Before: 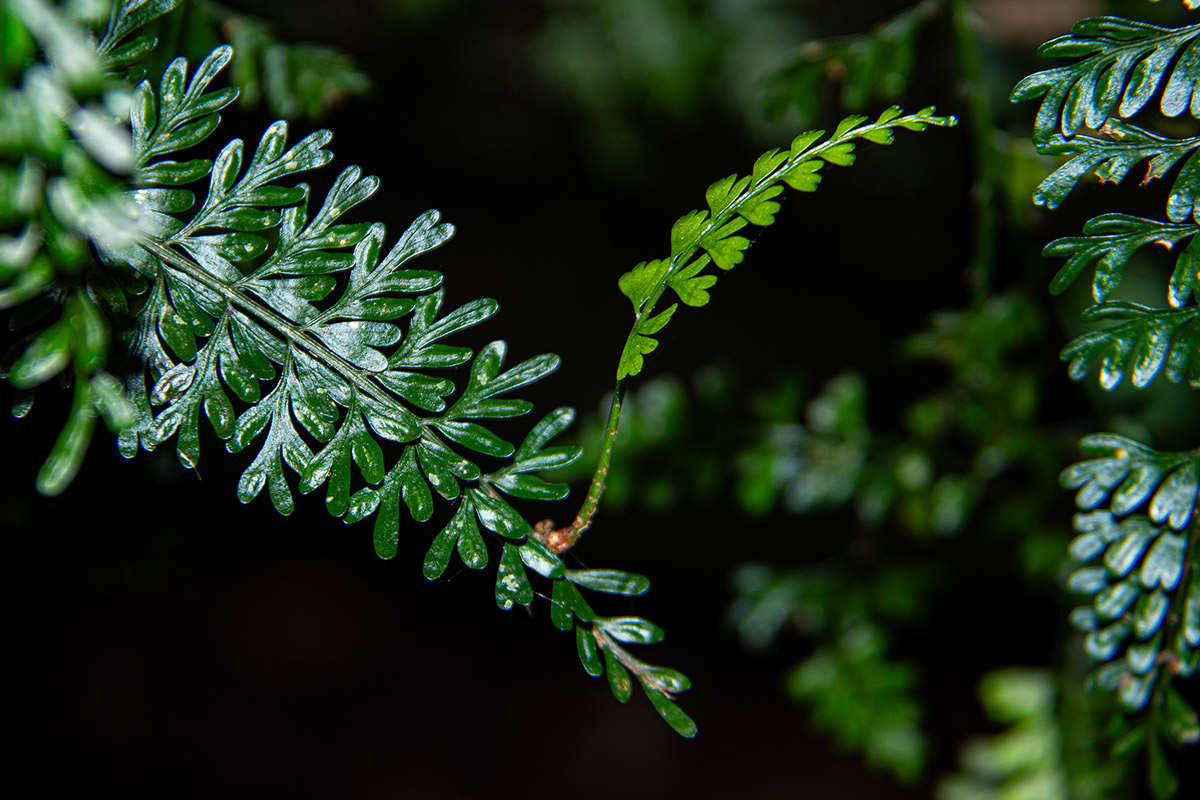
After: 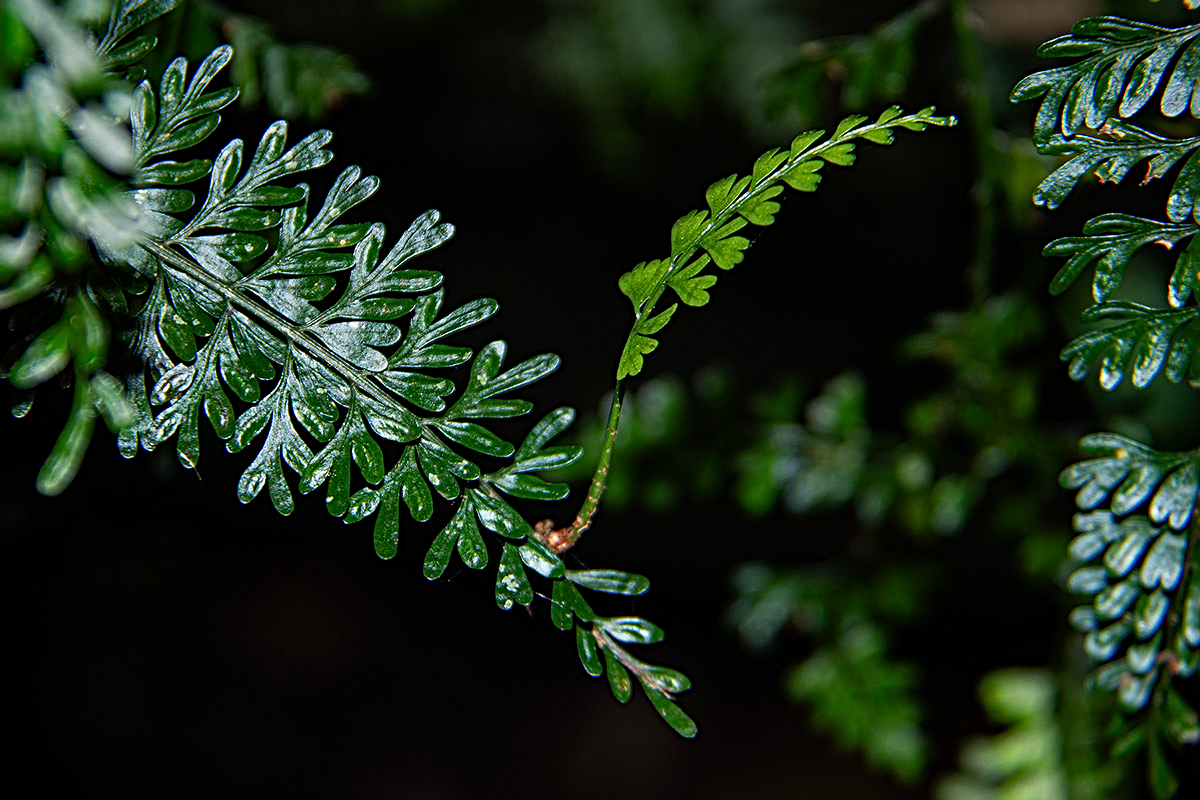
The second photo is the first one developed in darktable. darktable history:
graduated density: on, module defaults
sharpen: radius 3.119
